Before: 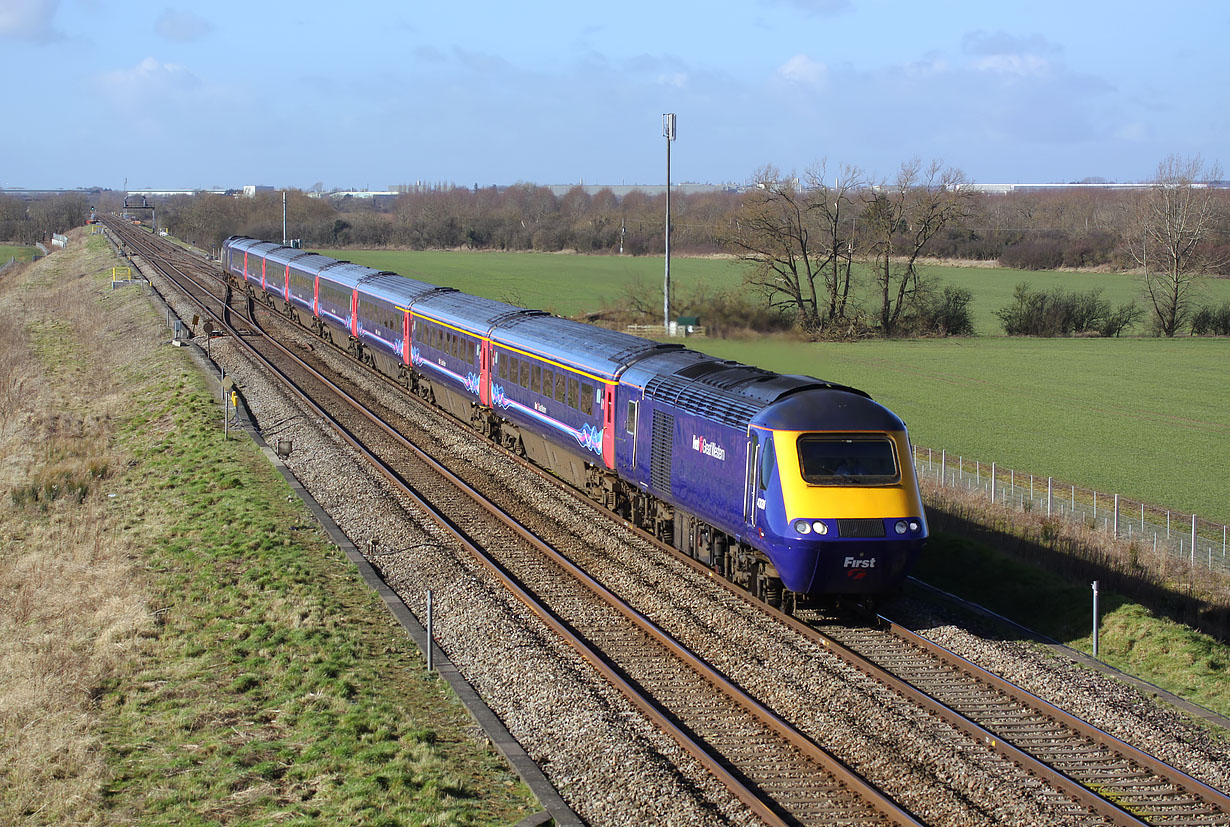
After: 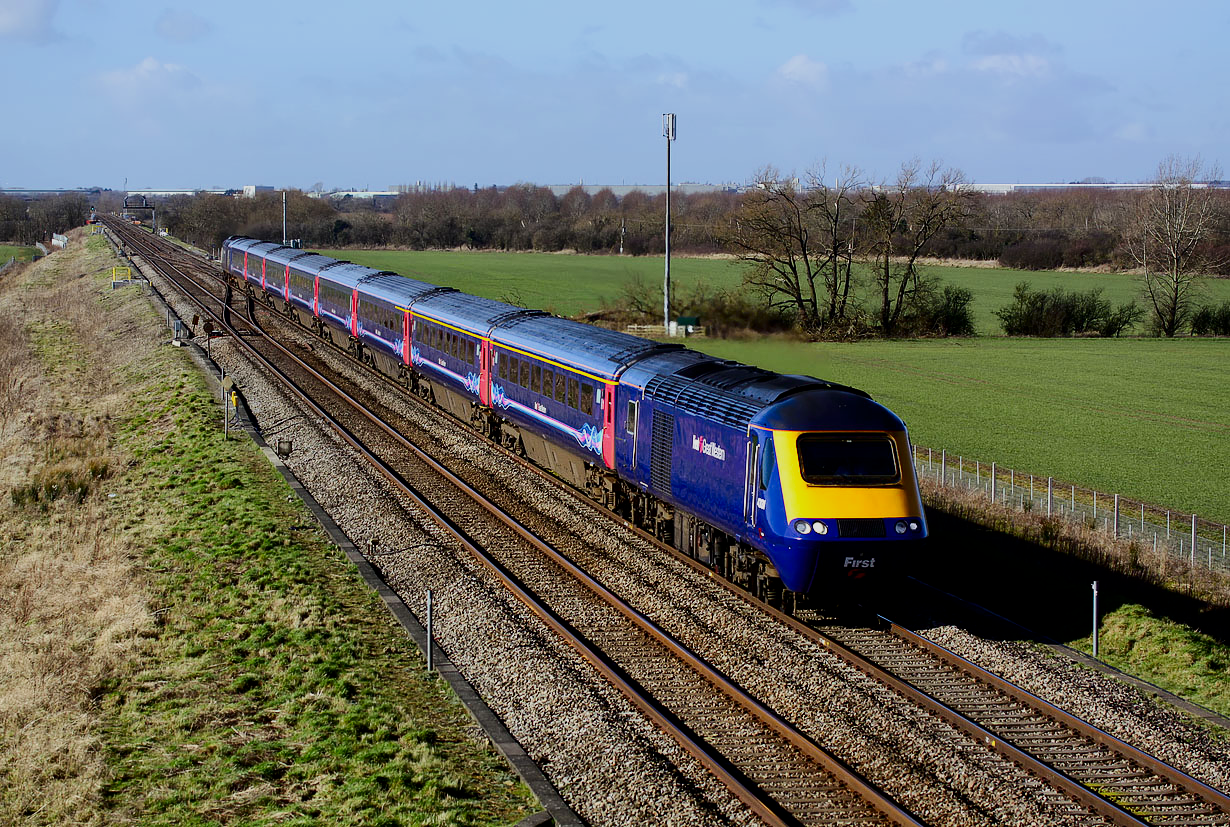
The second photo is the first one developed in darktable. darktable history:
filmic rgb: middle gray luminance 28.96%, black relative exposure -10.29 EV, white relative exposure 5.49 EV, target black luminance 0%, hardness 3.96, latitude 1.98%, contrast 1.132, highlights saturation mix 4.87%, shadows ↔ highlights balance 15.25%
contrast brightness saturation: contrast 0.219, brightness -0.188, saturation 0.238
